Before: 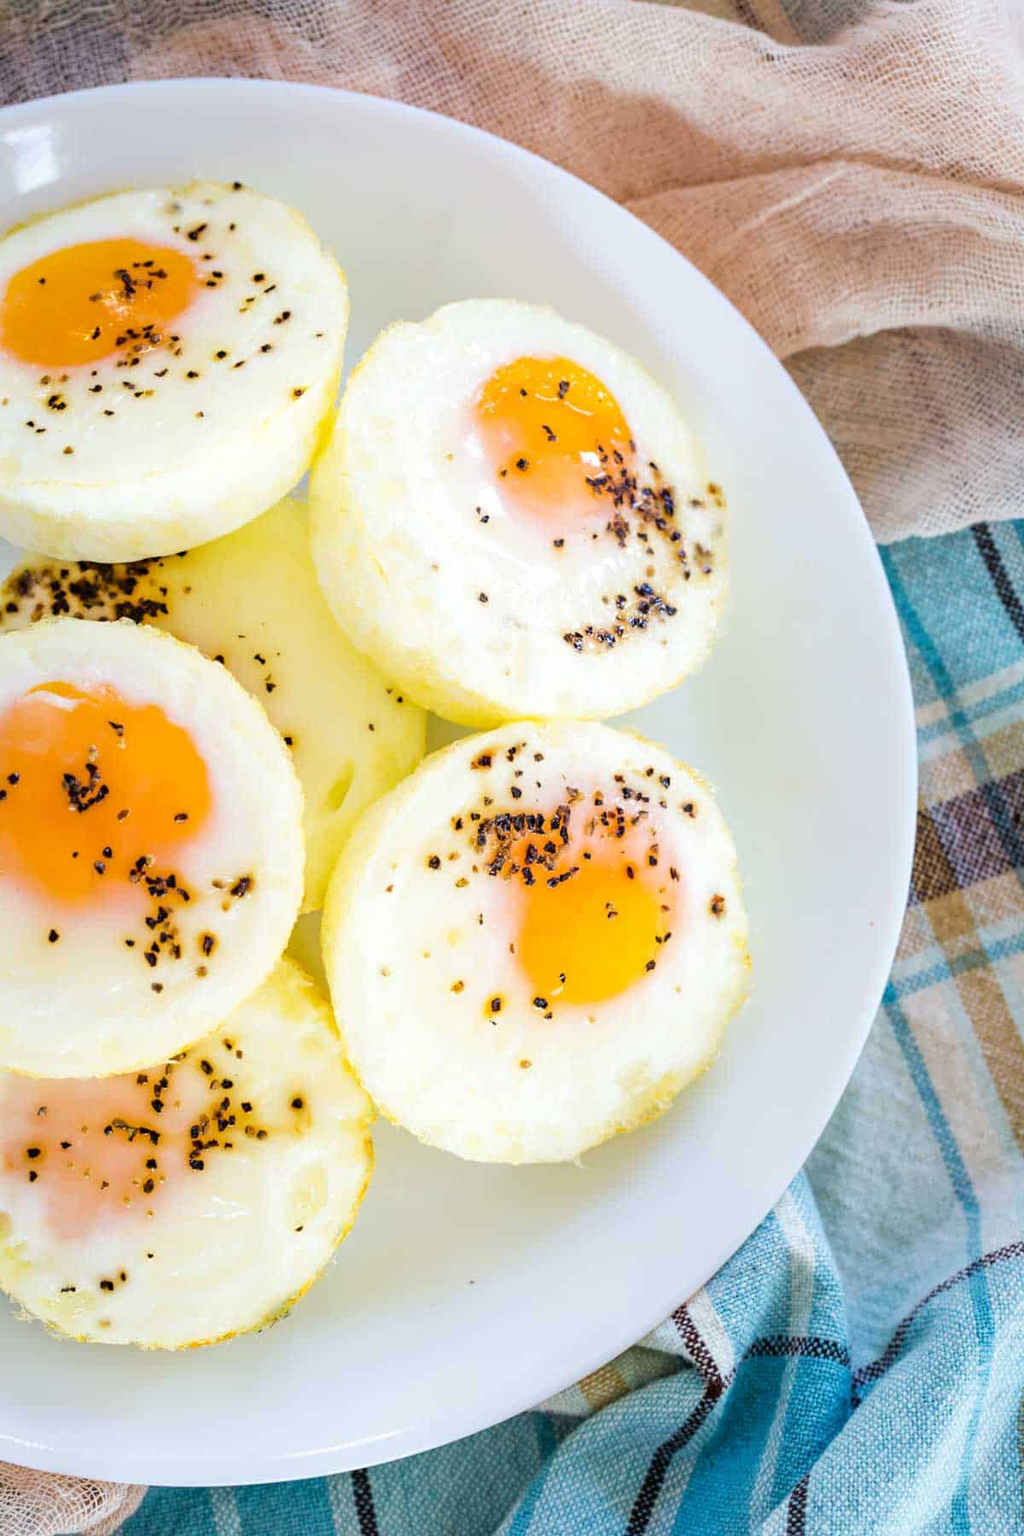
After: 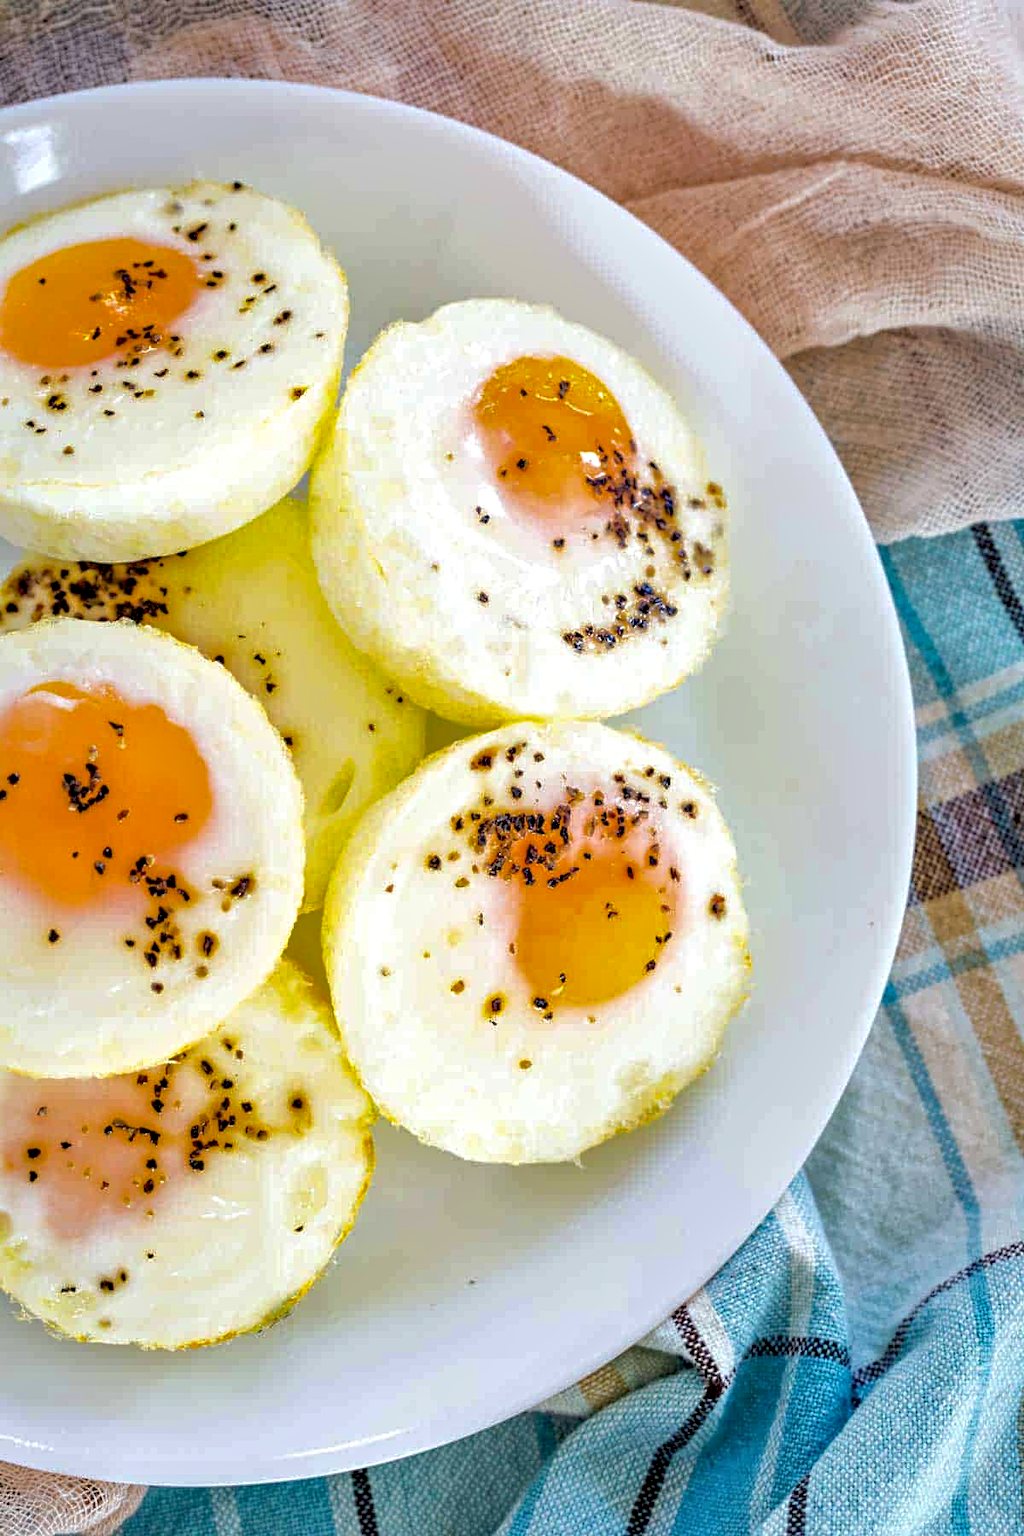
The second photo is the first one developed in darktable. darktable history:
shadows and highlights: highlights color adjustment 73.86%
contrast equalizer: octaves 7, y [[0.51, 0.537, 0.559, 0.574, 0.599, 0.618], [0.5 ×6], [0.5 ×6], [0 ×6], [0 ×6]]
